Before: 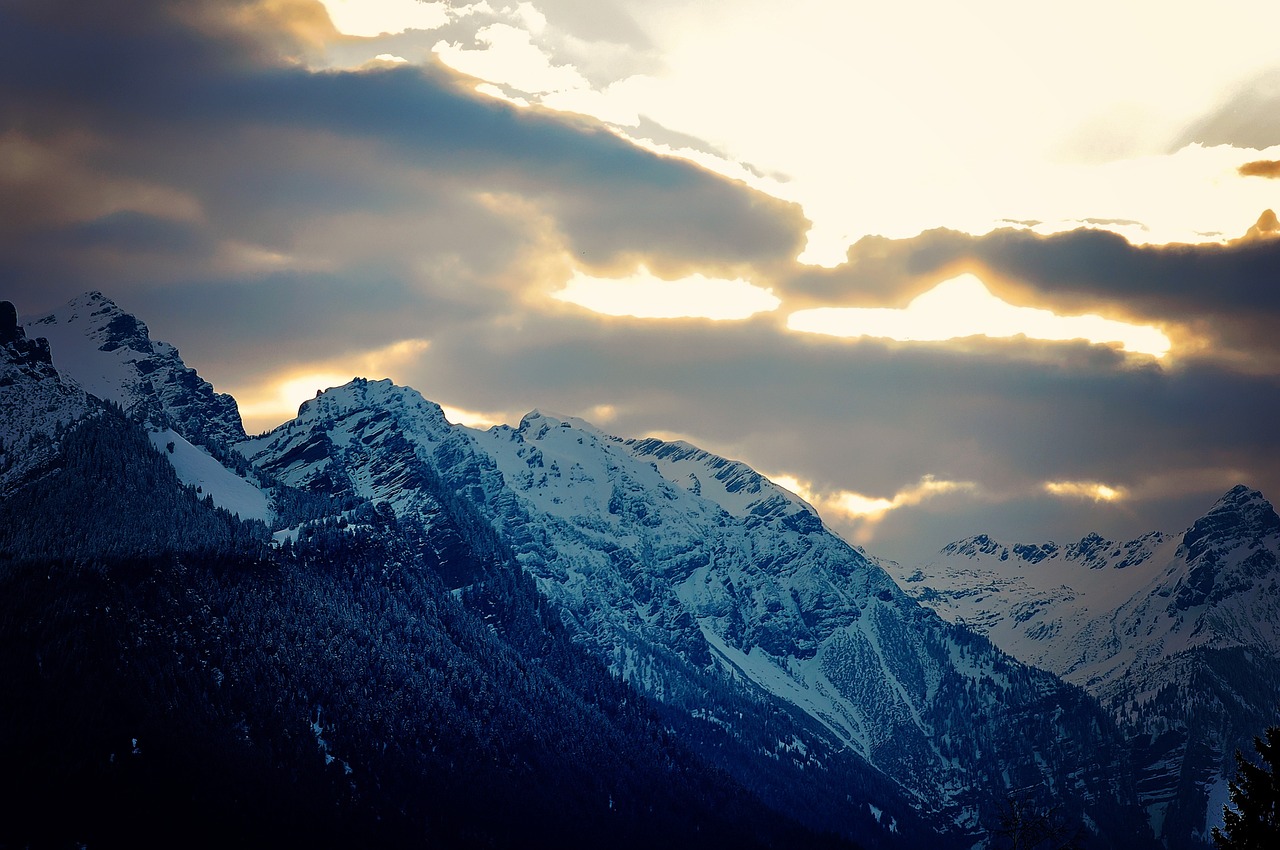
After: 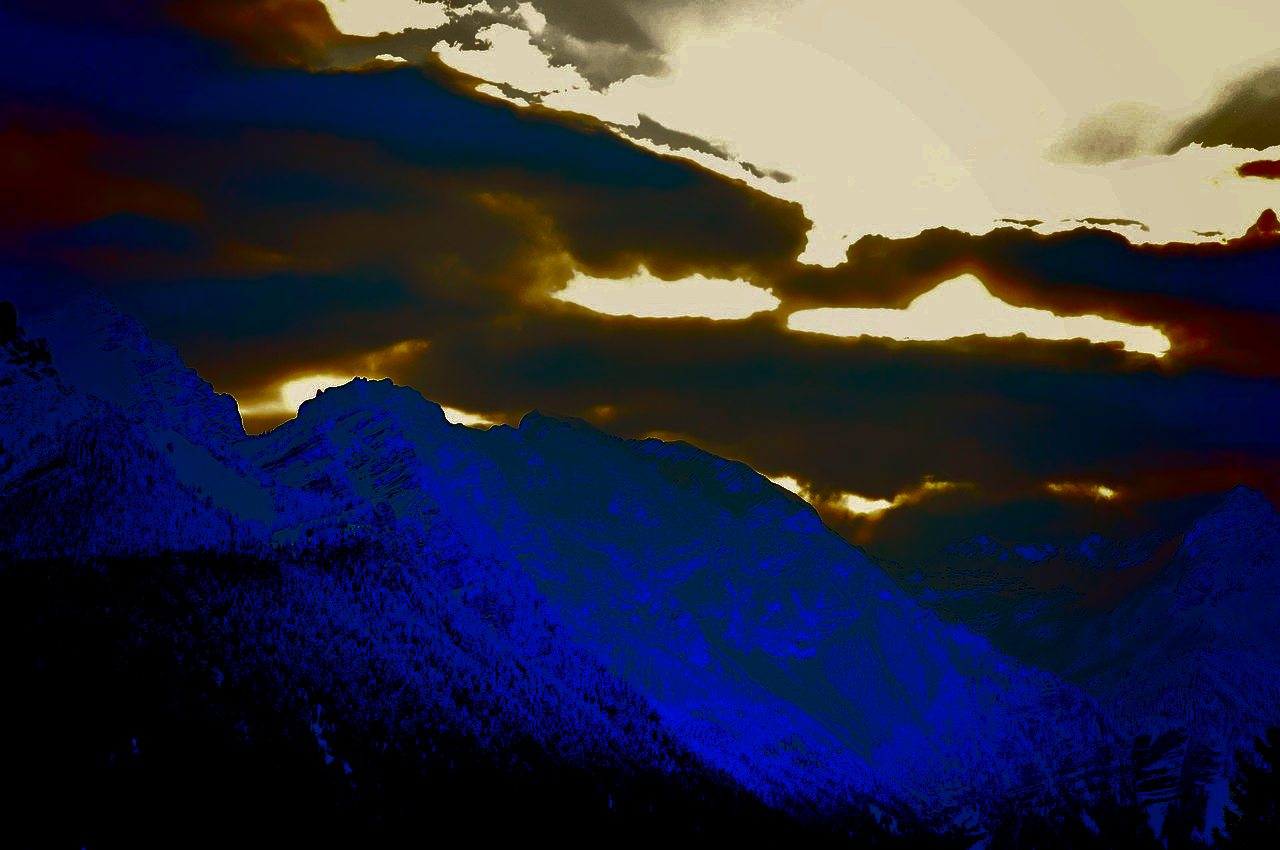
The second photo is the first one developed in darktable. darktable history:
tone equalizer: on, module defaults
base curve: curves: ch0 [(0, 0) (0.826, 0.587) (1, 1)]
contrast brightness saturation: brightness -1, saturation 1
levels: levels [0, 0.478, 1]
